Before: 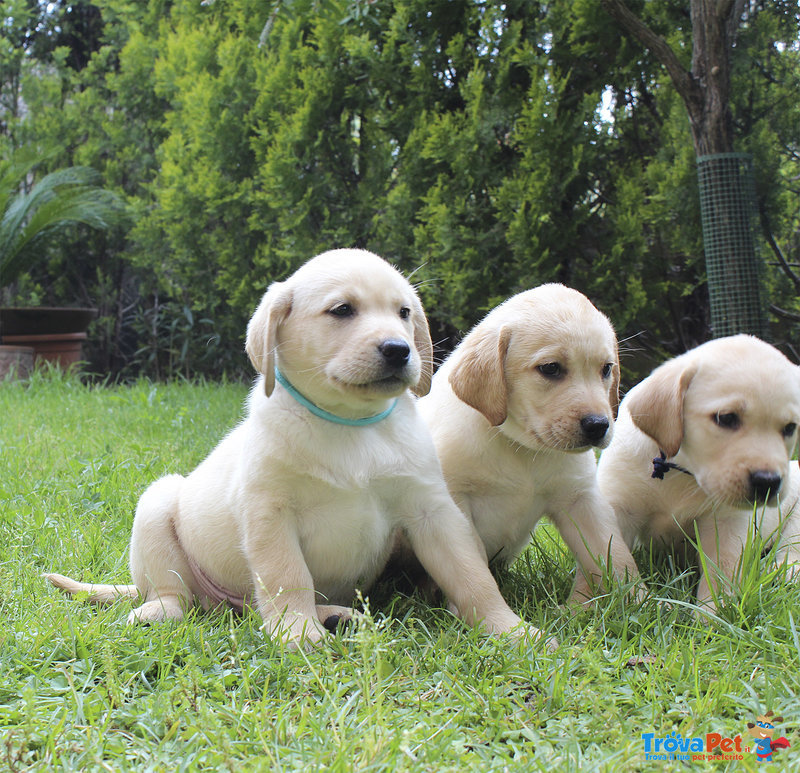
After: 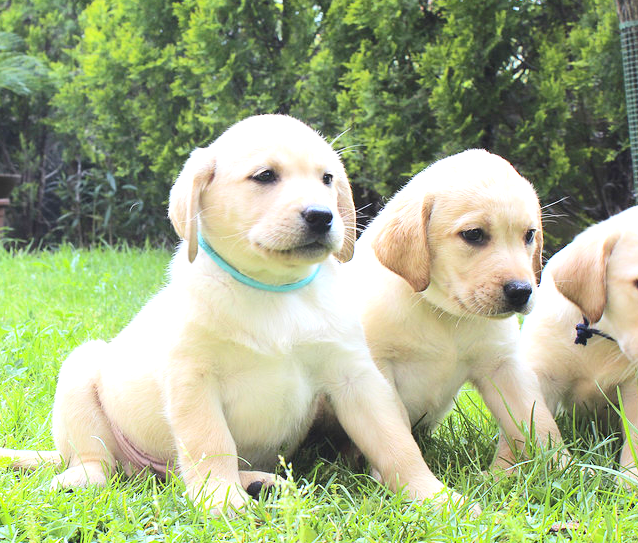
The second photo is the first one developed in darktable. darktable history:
exposure: exposure 0.646 EV, compensate highlight preservation false
contrast brightness saturation: contrast 0.198, brightness 0.167, saturation 0.226
crop: left 9.685%, top 17.357%, right 10.502%, bottom 12.383%
tone equalizer: -8 EV 0.058 EV, edges refinement/feathering 500, mask exposure compensation -1.57 EV, preserve details no
